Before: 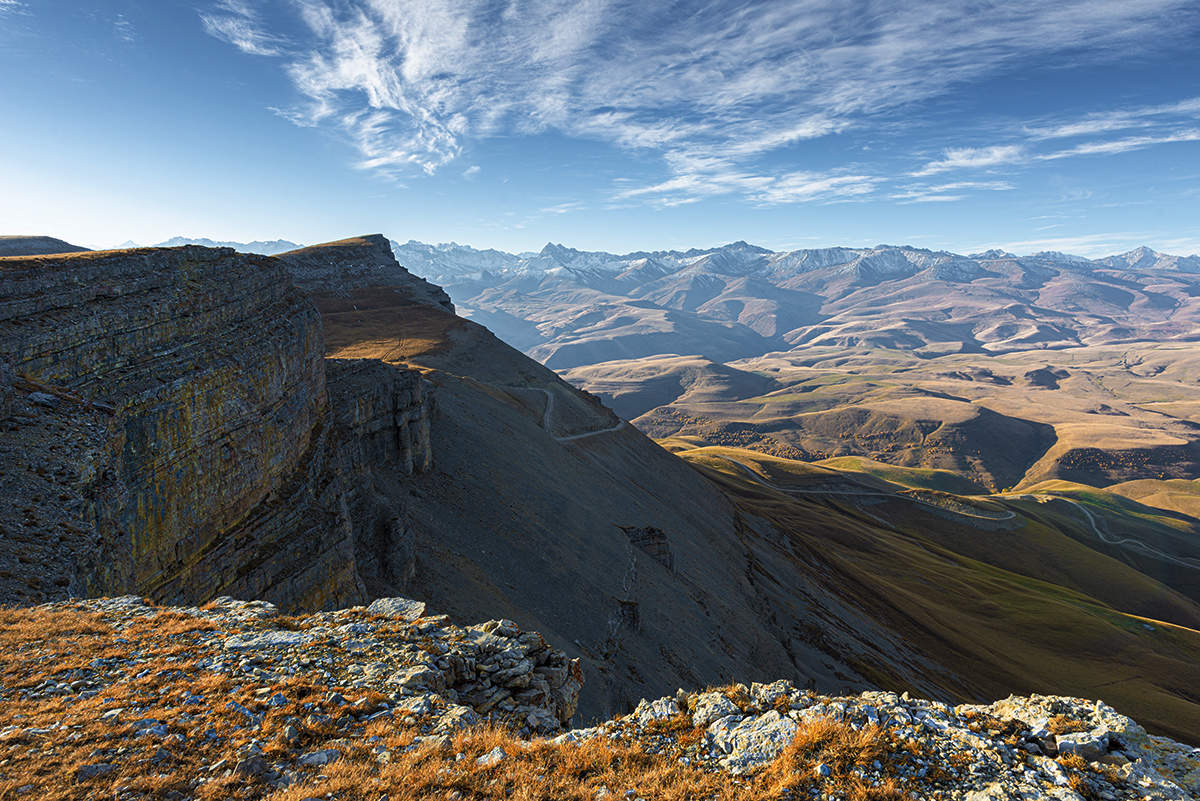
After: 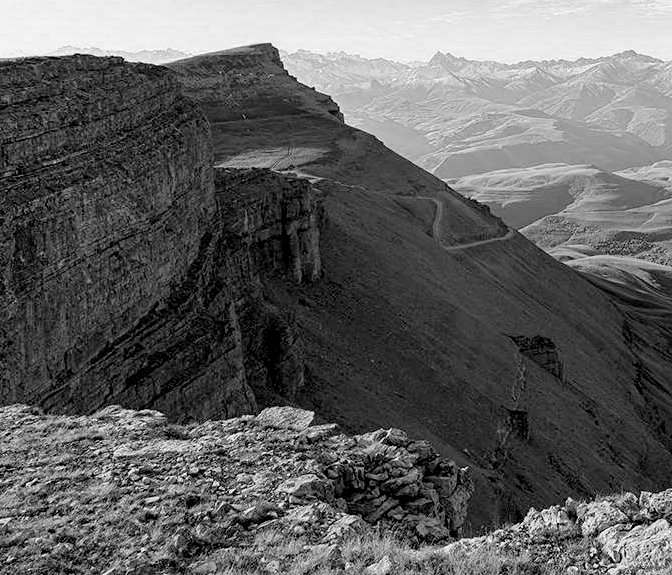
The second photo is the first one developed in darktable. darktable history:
crop: left 9.288%, top 23.889%, right 34.649%, bottom 4.265%
color zones: curves: ch0 [(0, 0.613) (0.01, 0.613) (0.245, 0.448) (0.498, 0.529) (0.642, 0.665) (0.879, 0.777) (0.99, 0.613)]; ch1 [(0, 0) (0.143, 0) (0.286, 0) (0.429, 0) (0.571, 0) (0.714, 0) (0.857, 0)]
tone curve: curves: ch0 [(0.047, 0) (0.292, 0.352) (0.657, 0.678) (1, 0.958)], preserve colors none
